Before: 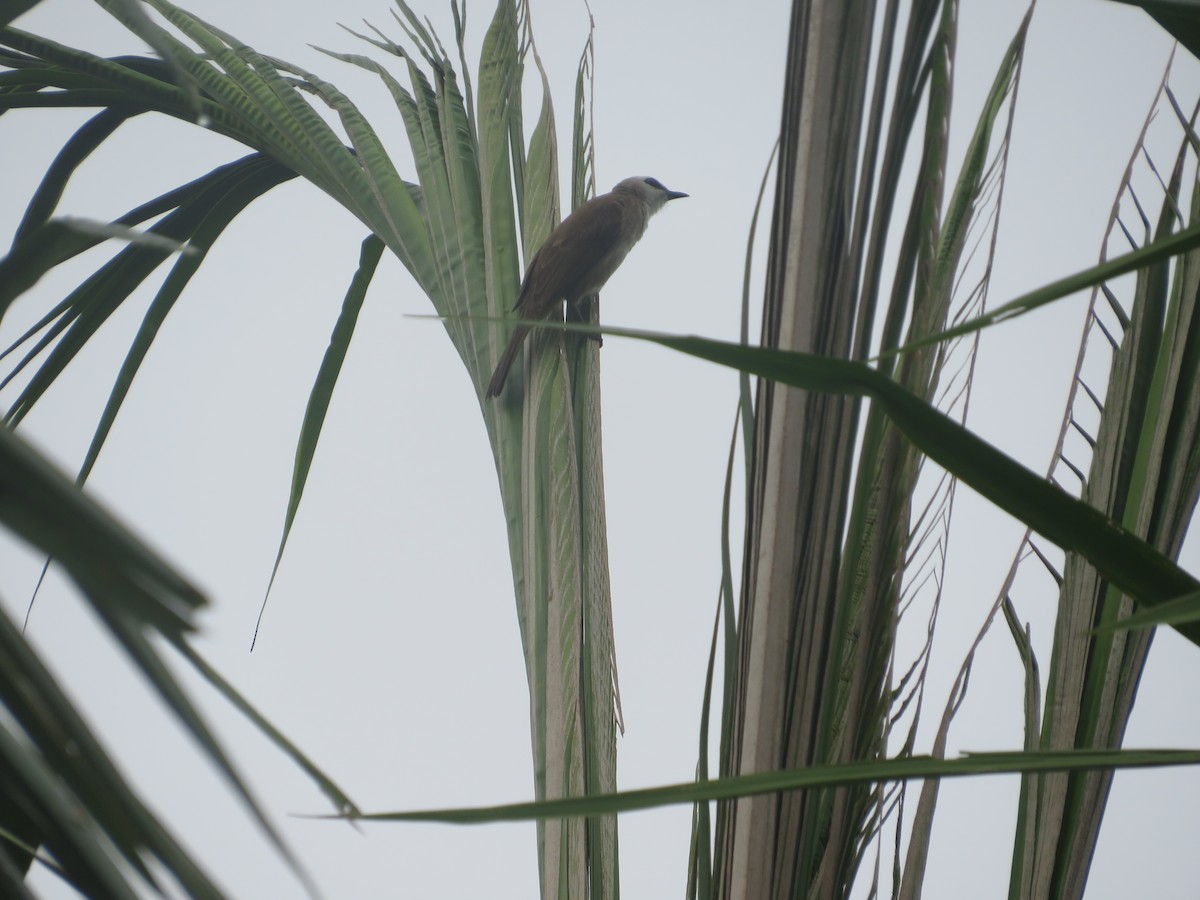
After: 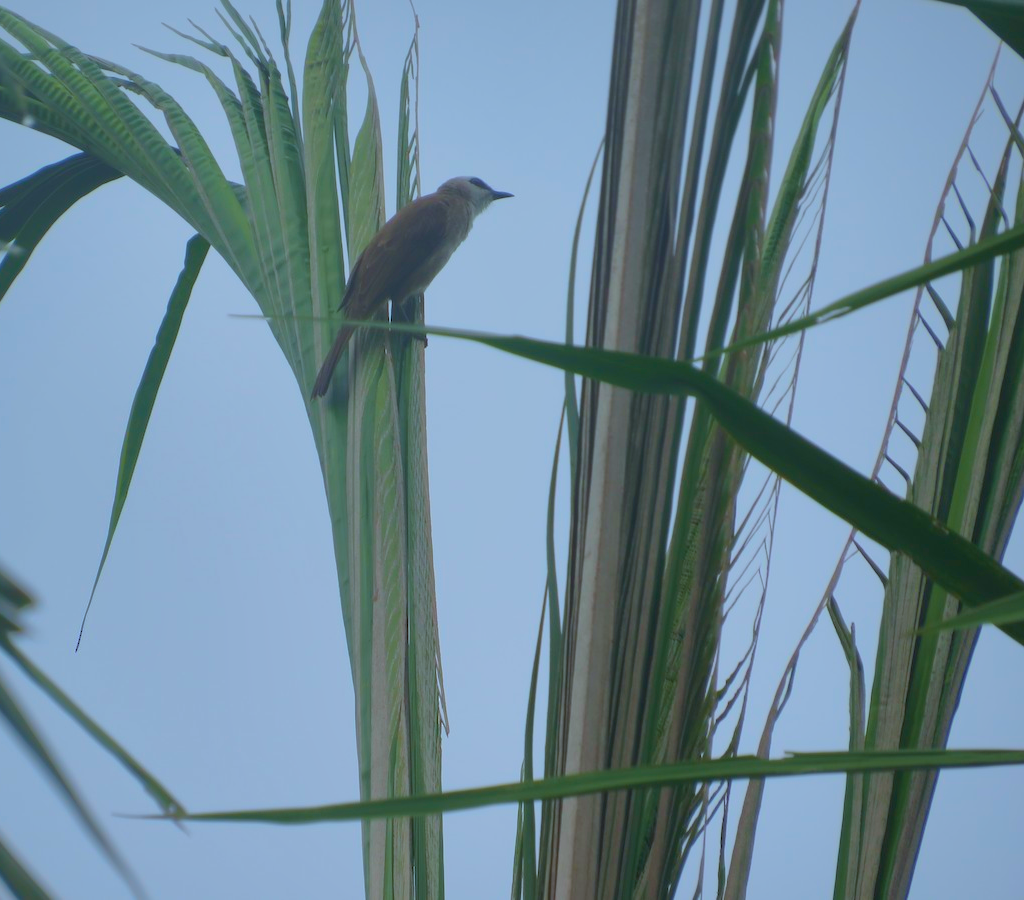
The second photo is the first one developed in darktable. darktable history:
crop and rotate: left 14.598%
shadows and highlights: shadows 39.25, highlights -59.74
color calibration: gray › normalize channels true, illuminant custom, x 0.368, y 0.373, temperature 4334.98 K, gamut compression 0.012
velvia: strength 36.47%
color balance rgb: highlights gain › chroma 0.115%, highlights gain › hue 332.42°, perceptual saturation grading › global saturation 19.637%, contrast -10.324%
